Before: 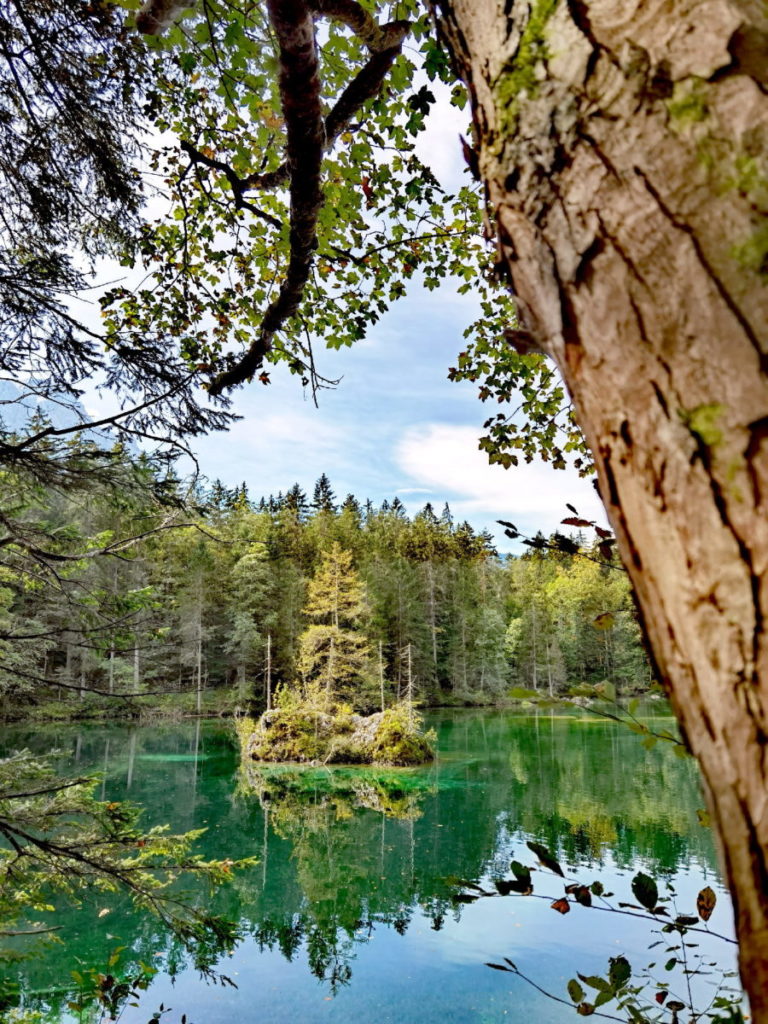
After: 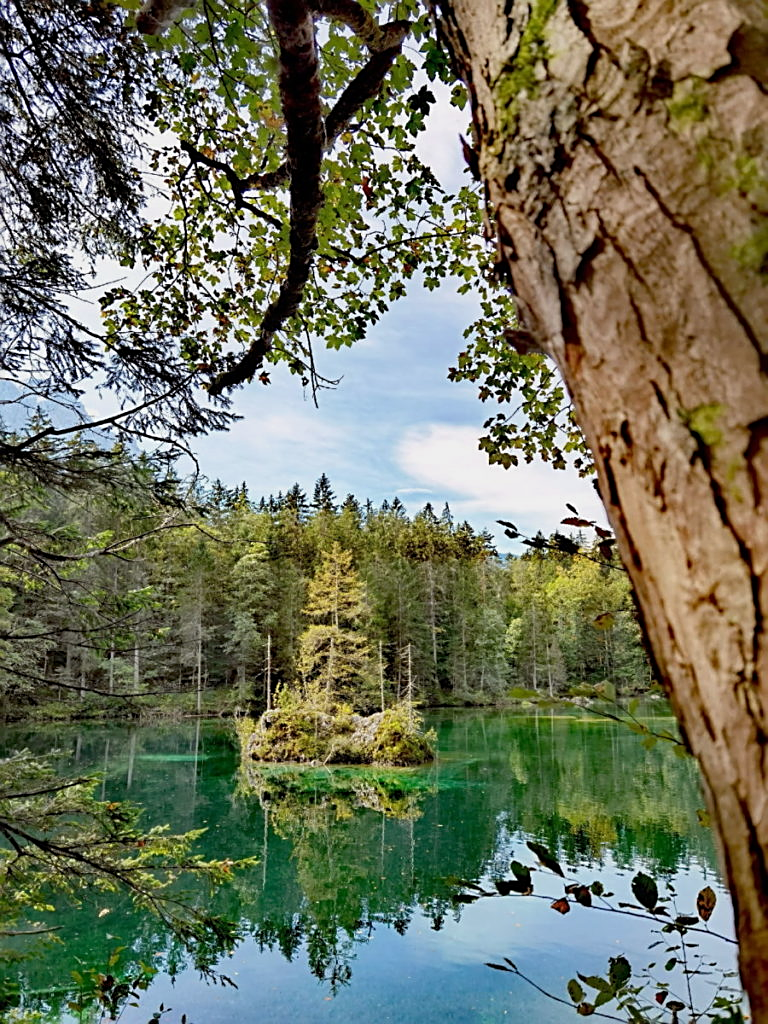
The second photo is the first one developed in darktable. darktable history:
exposure: exposure -0.214 EV, compensate exposure bias true, compensate highlight preservation false
sharpen: amount 0.488
